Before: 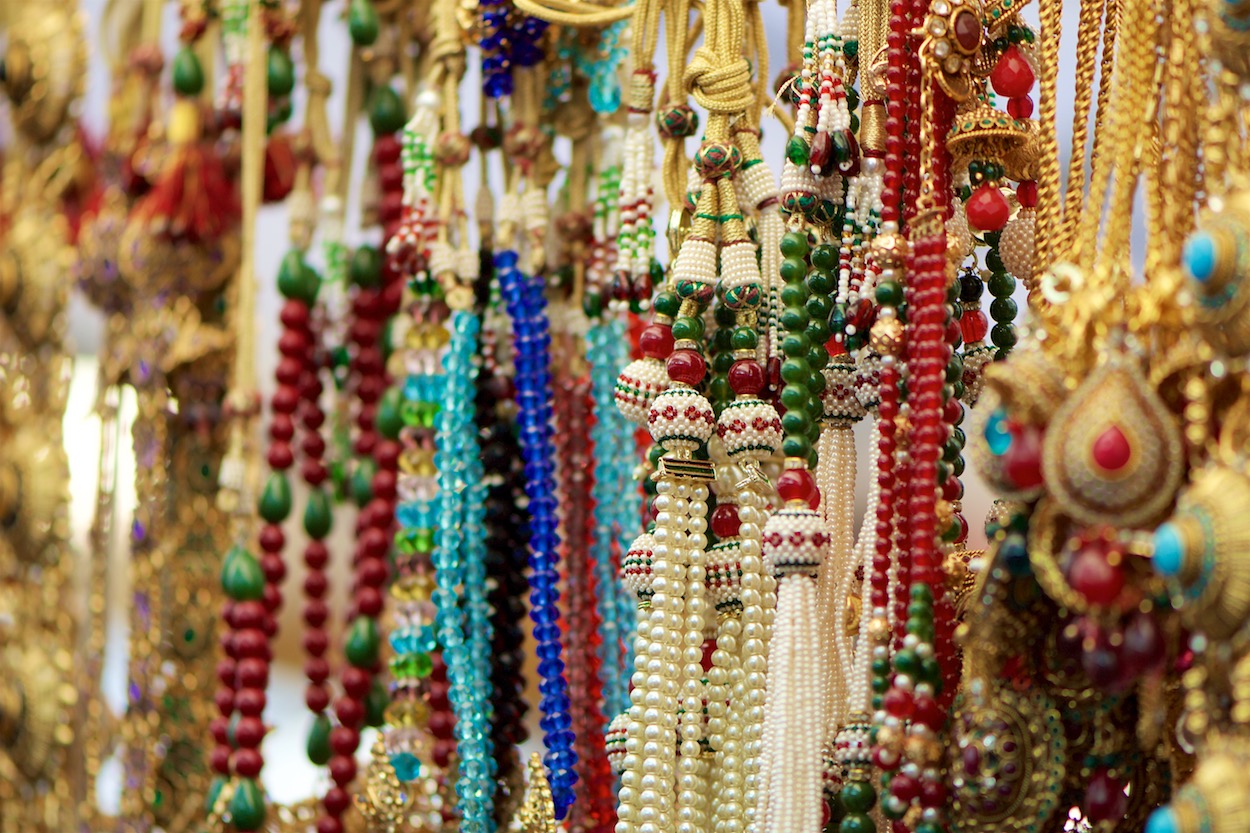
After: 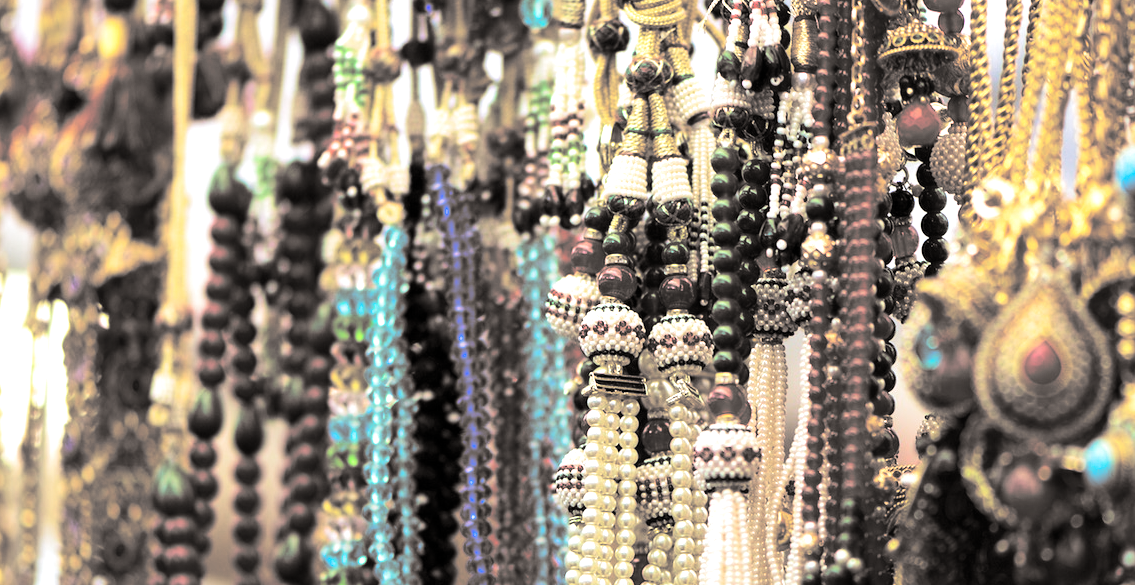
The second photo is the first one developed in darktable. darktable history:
crop: left 5.596%, top 10.314%, right 3.534%, bottom 19.395%
split-toning: shadows › hue 26°, shadows › saturation 0.09, highlights › hue 40°, highlights › saturation 0.18, balance -63, compress 0%
base curve: curves: ch0 [(0, 0) (0.472, 0.508) (1, 1)]
tone equalizer: -8 EV -0.75 EV, -7 EV -0.7 EV, -6 EV -0.6 EV, -5 EV -0.4 EV, -3 EV 0.4 EV, -2 EV 0.6 EV, -1 EV 0.7 EV, +0 EV 0.75 EV, edges refinement/feathering 500, mask exposure compensation -1.57 EV, preserve details no
